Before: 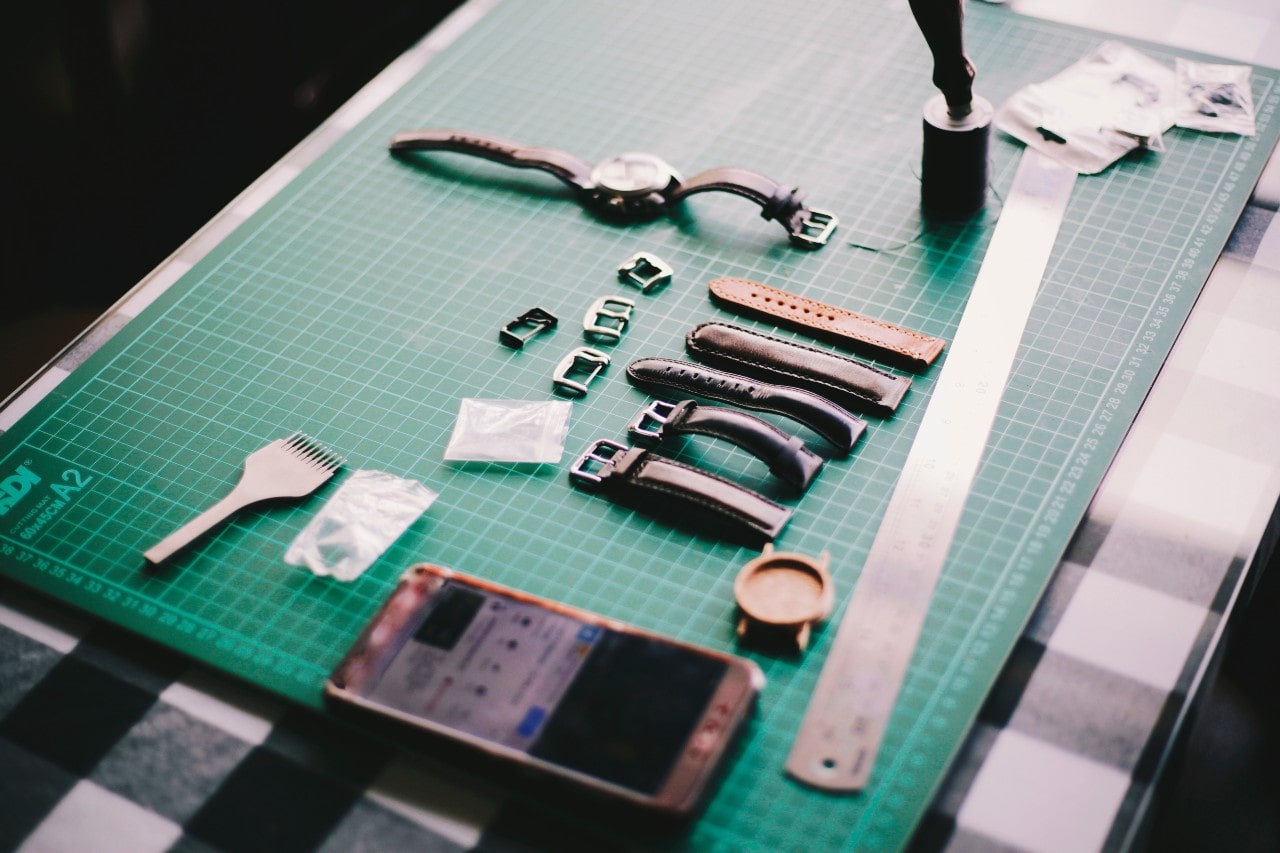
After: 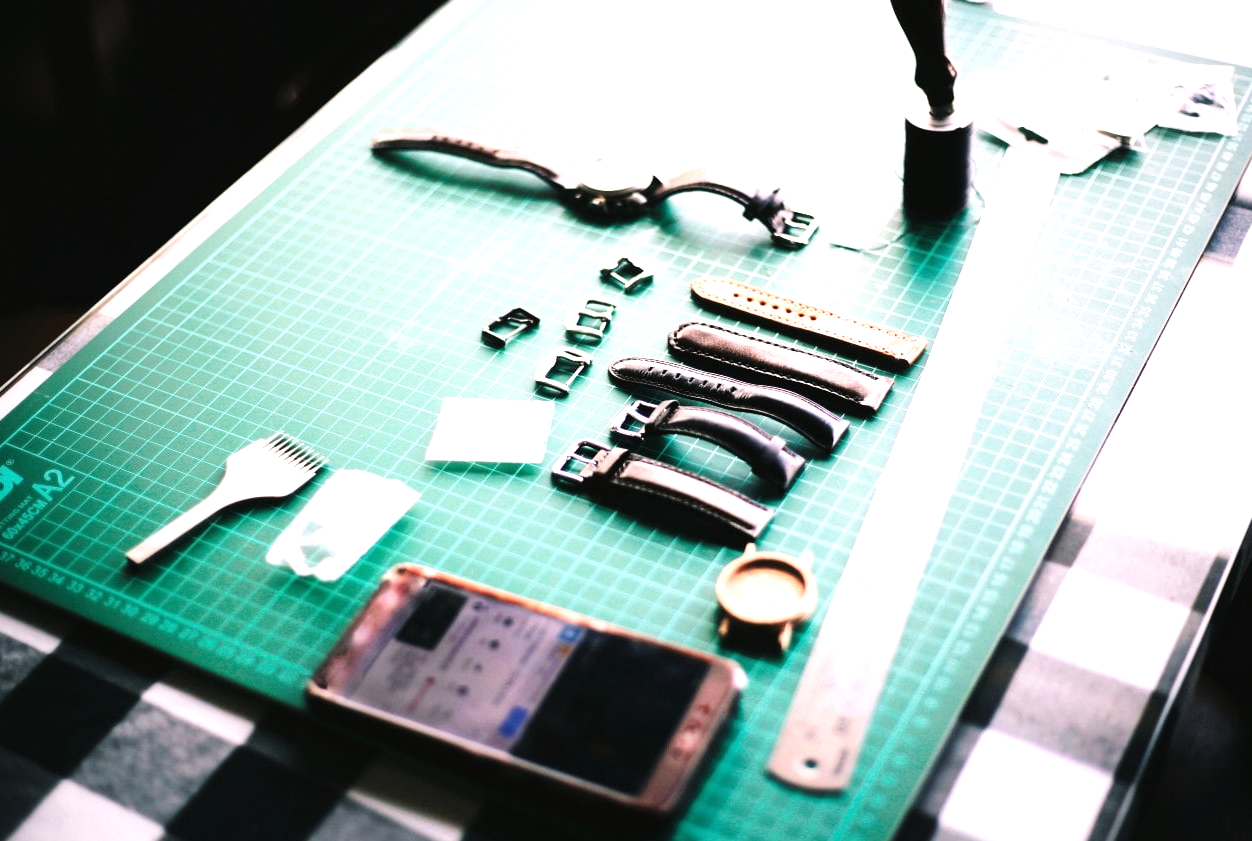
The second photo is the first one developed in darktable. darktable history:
crop and rotate: left 1.455%, right 0.678%, bottom 1.32%
tone equalizer: -8 EV -1.09 EV, -7 EV -0.985 EV, -6 EV -0.888 EV, -5 EV -0.571 EV, -3 EV 0.566 EV, -2 EV 0.867 EV, -1 EV 0.993 EV, +0 EV 1.06 EV
